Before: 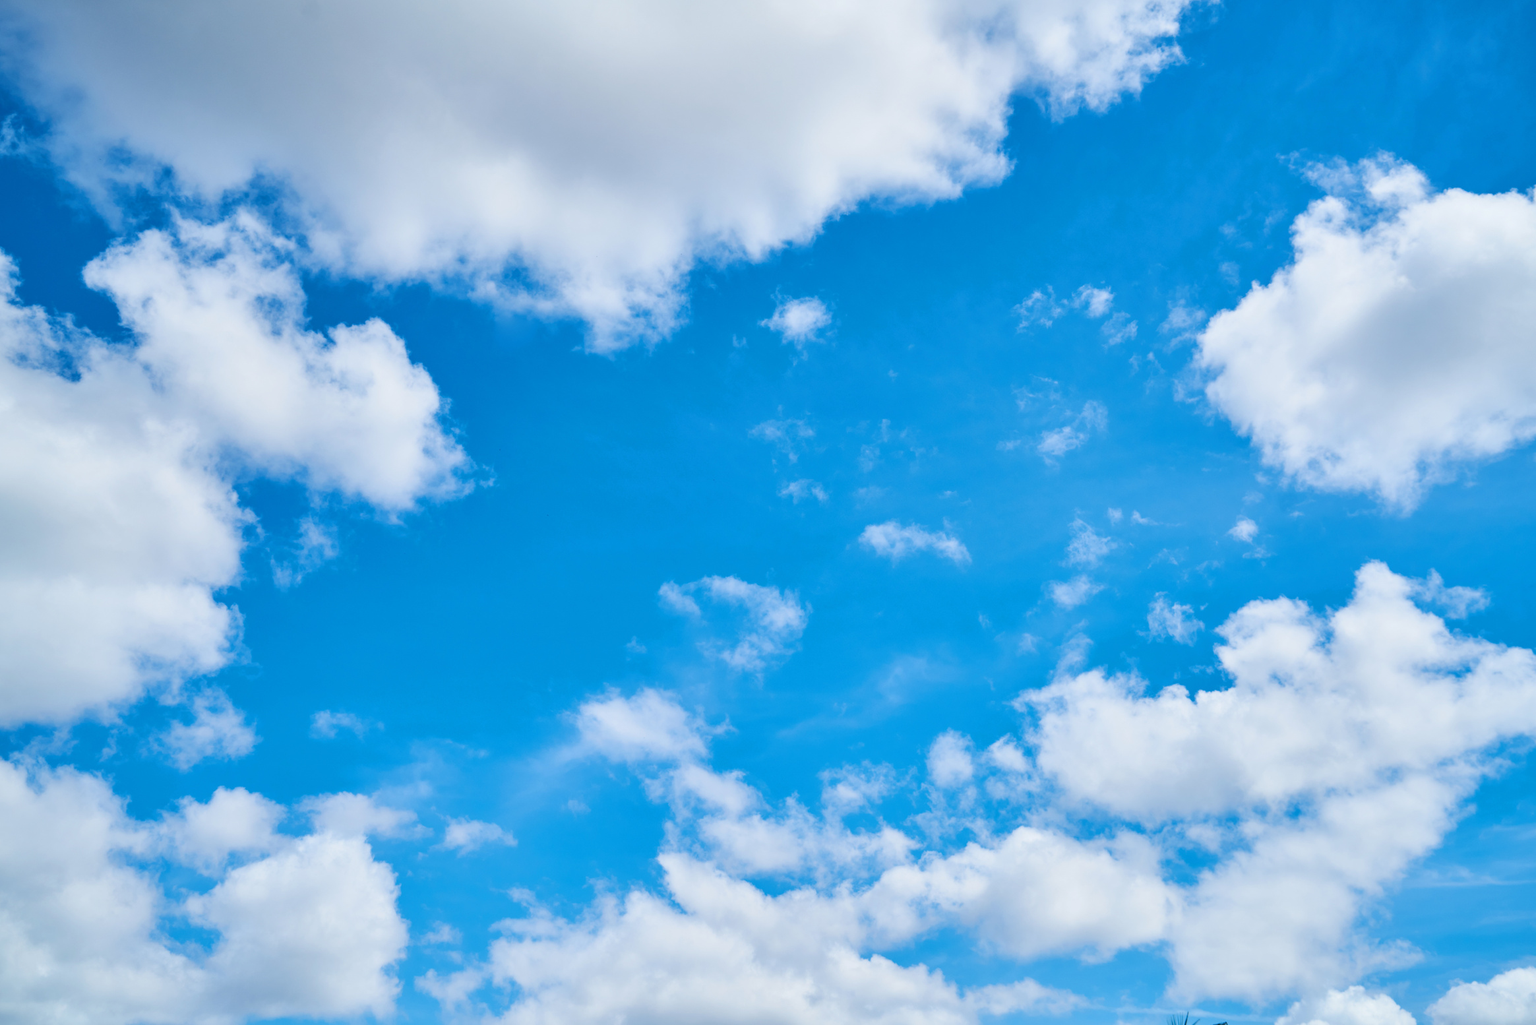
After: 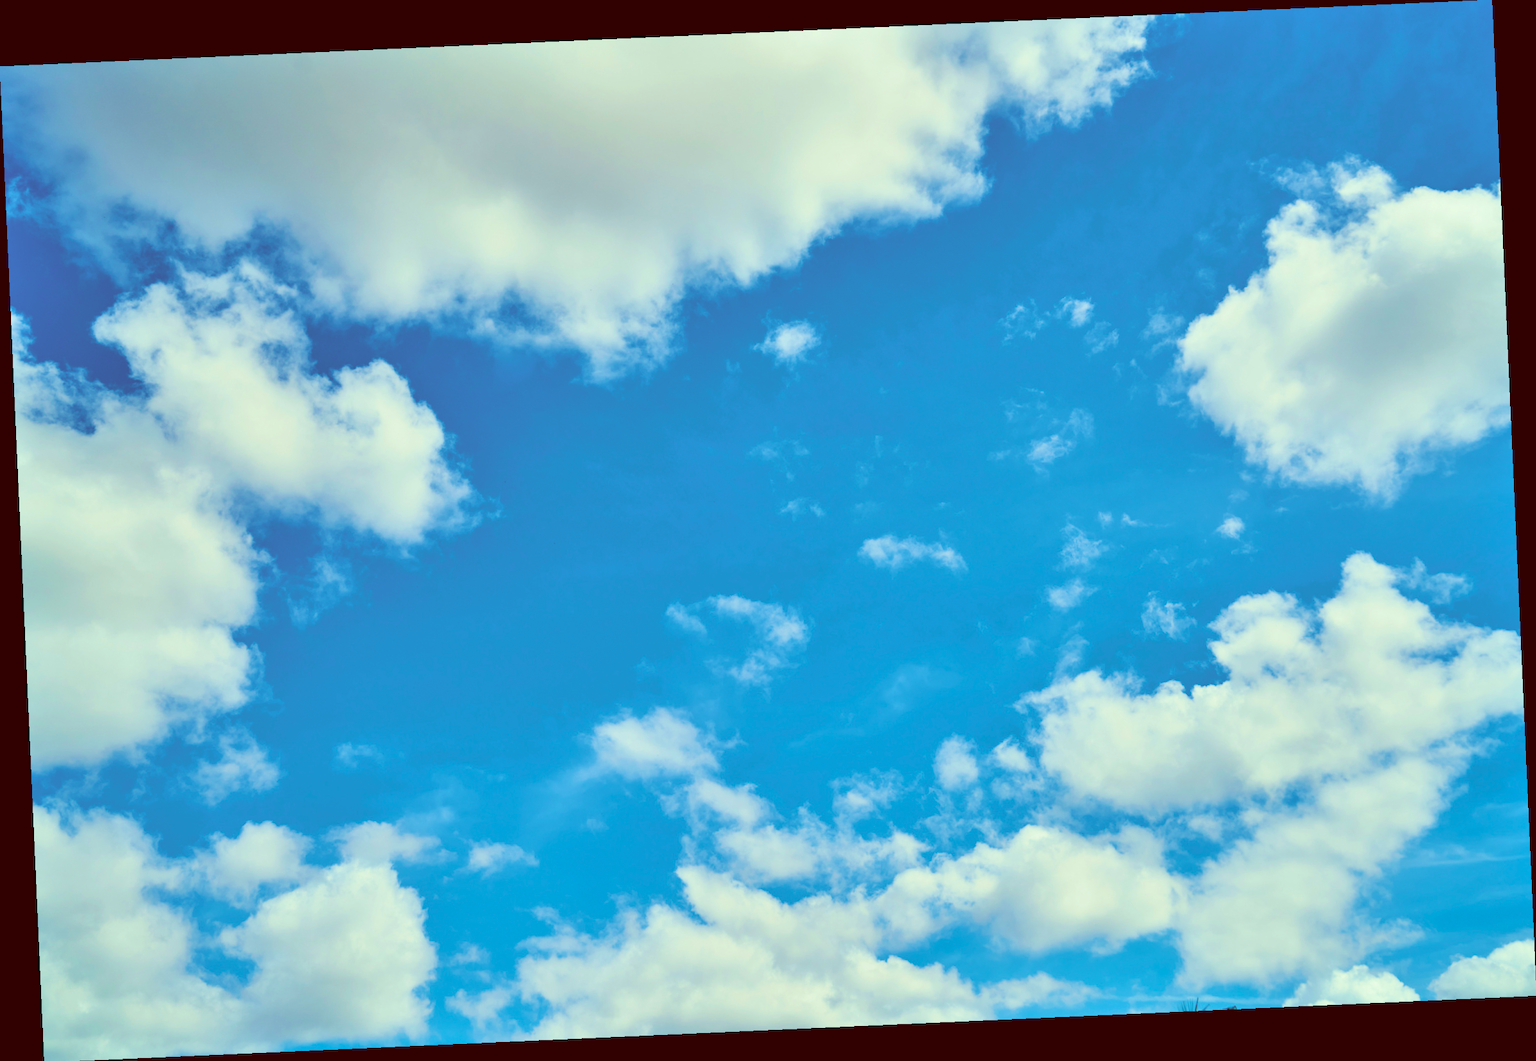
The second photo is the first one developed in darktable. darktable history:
color correction: highlights a* -5.3, highlights b* 9.8, shadows a* 9.8, shadows b* 24.26
velvia: strength 74%
tone equalizer: -7 EV 0.15 EV, -6 EV 0.6 EV, -5 EV 1.15 EV, -4 EV 1.33 EV, -3 EV 1.15 EV, -2 EV 0.6 EV, -1 EV 0.15 EV, mask exposure compensation -0.5 EV
rotate and perspective: rotation -2.56°, automatic cropping off
